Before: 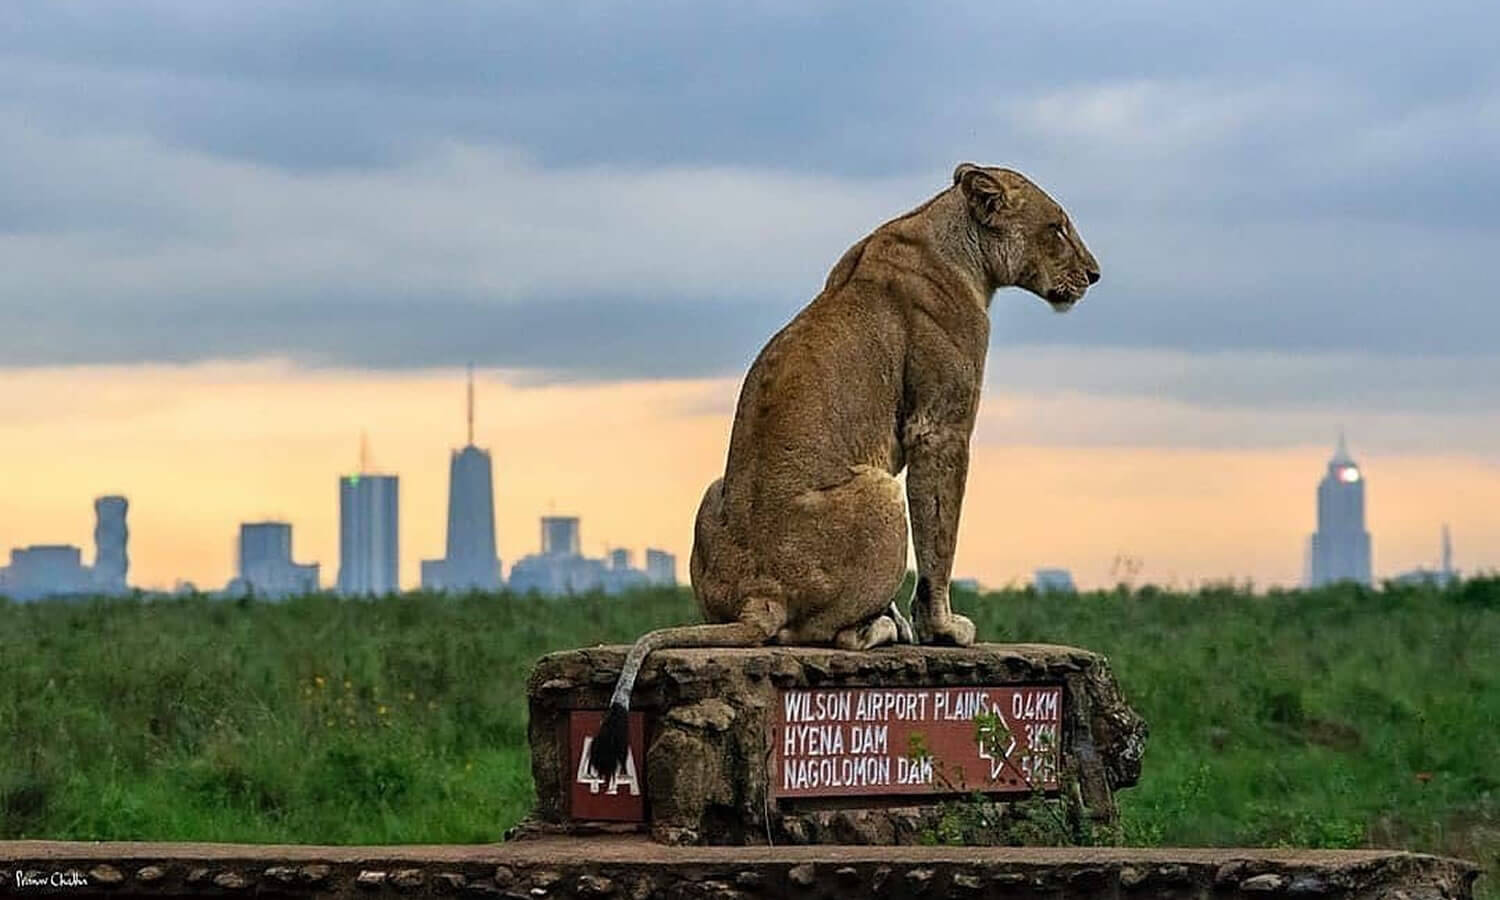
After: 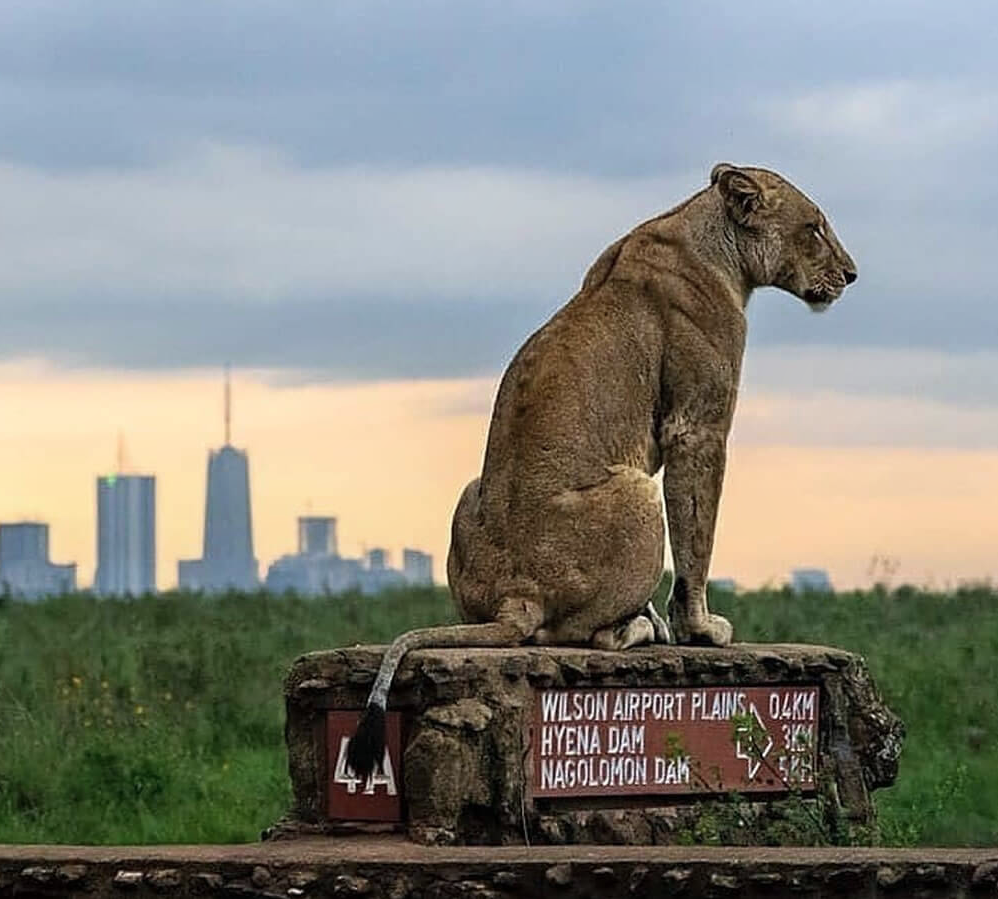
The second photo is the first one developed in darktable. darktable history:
contrast brightness saturation: saturation -0.155
crop and rotate: left 16.207%, right 17.223%
shadows and highlights: shadows -22.29, highlights 46.23, soften with gaussian
